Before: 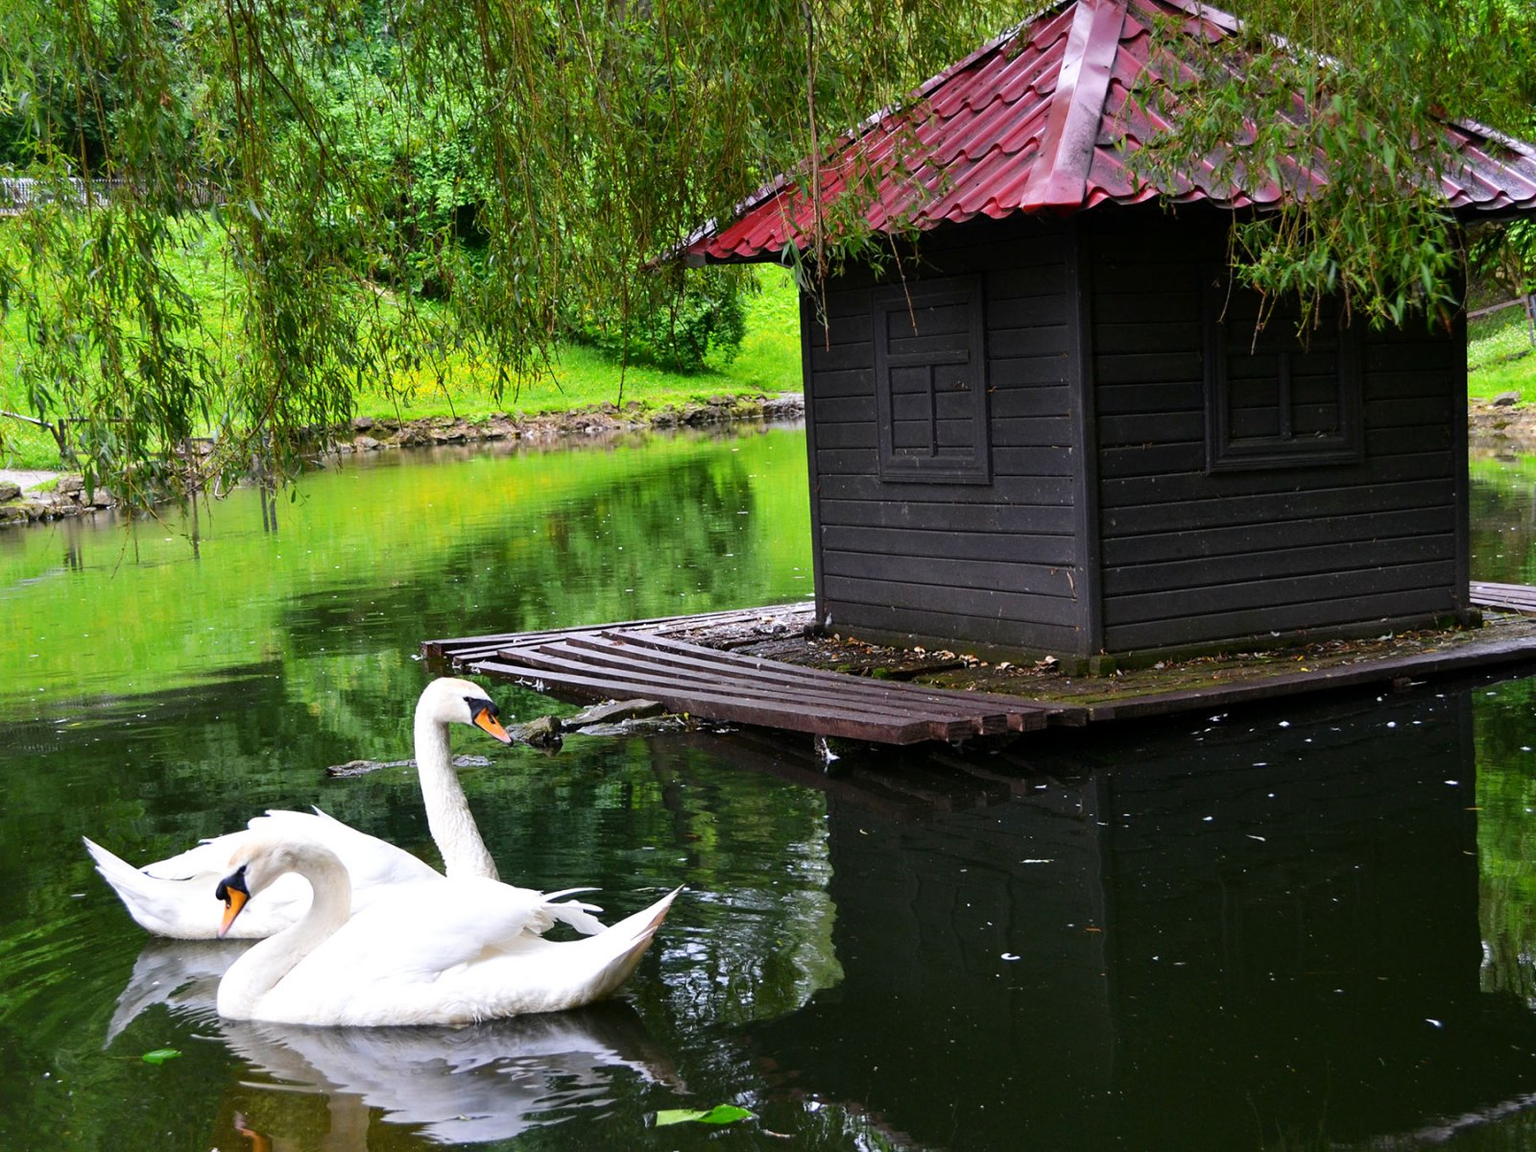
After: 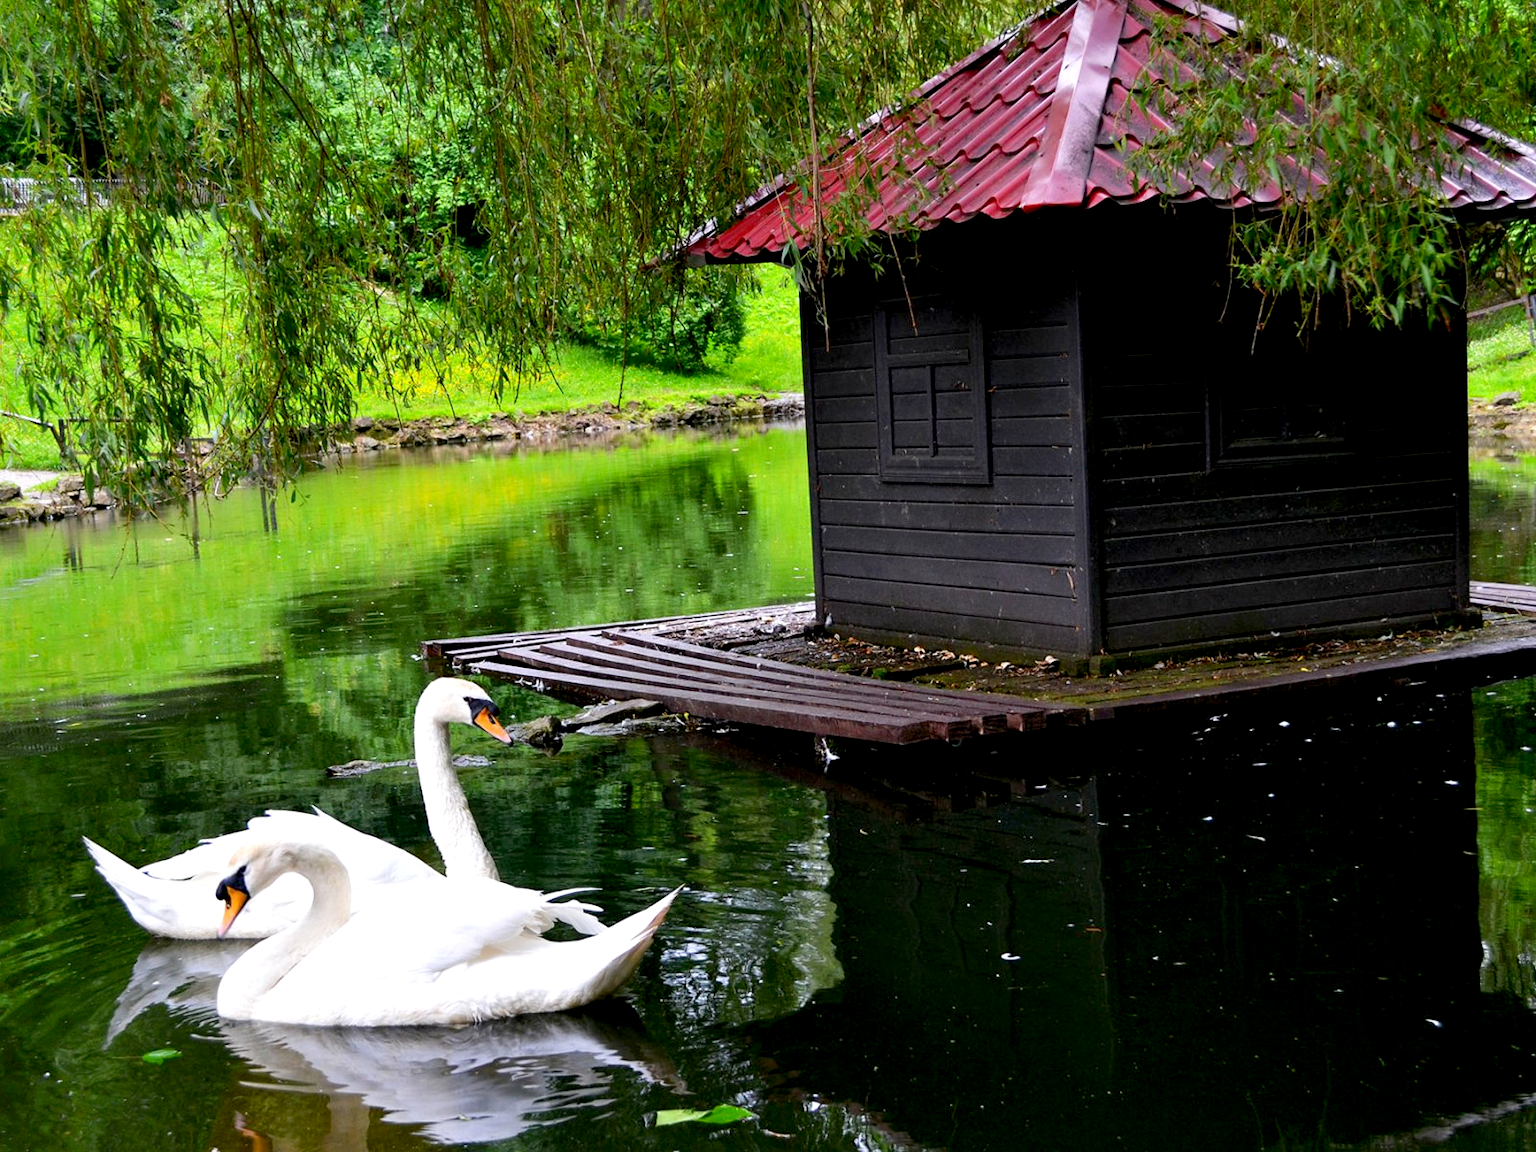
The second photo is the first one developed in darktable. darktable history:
exposure: black level correction 0.01, exposure 0.121 EV, compensate highlight preservation false
